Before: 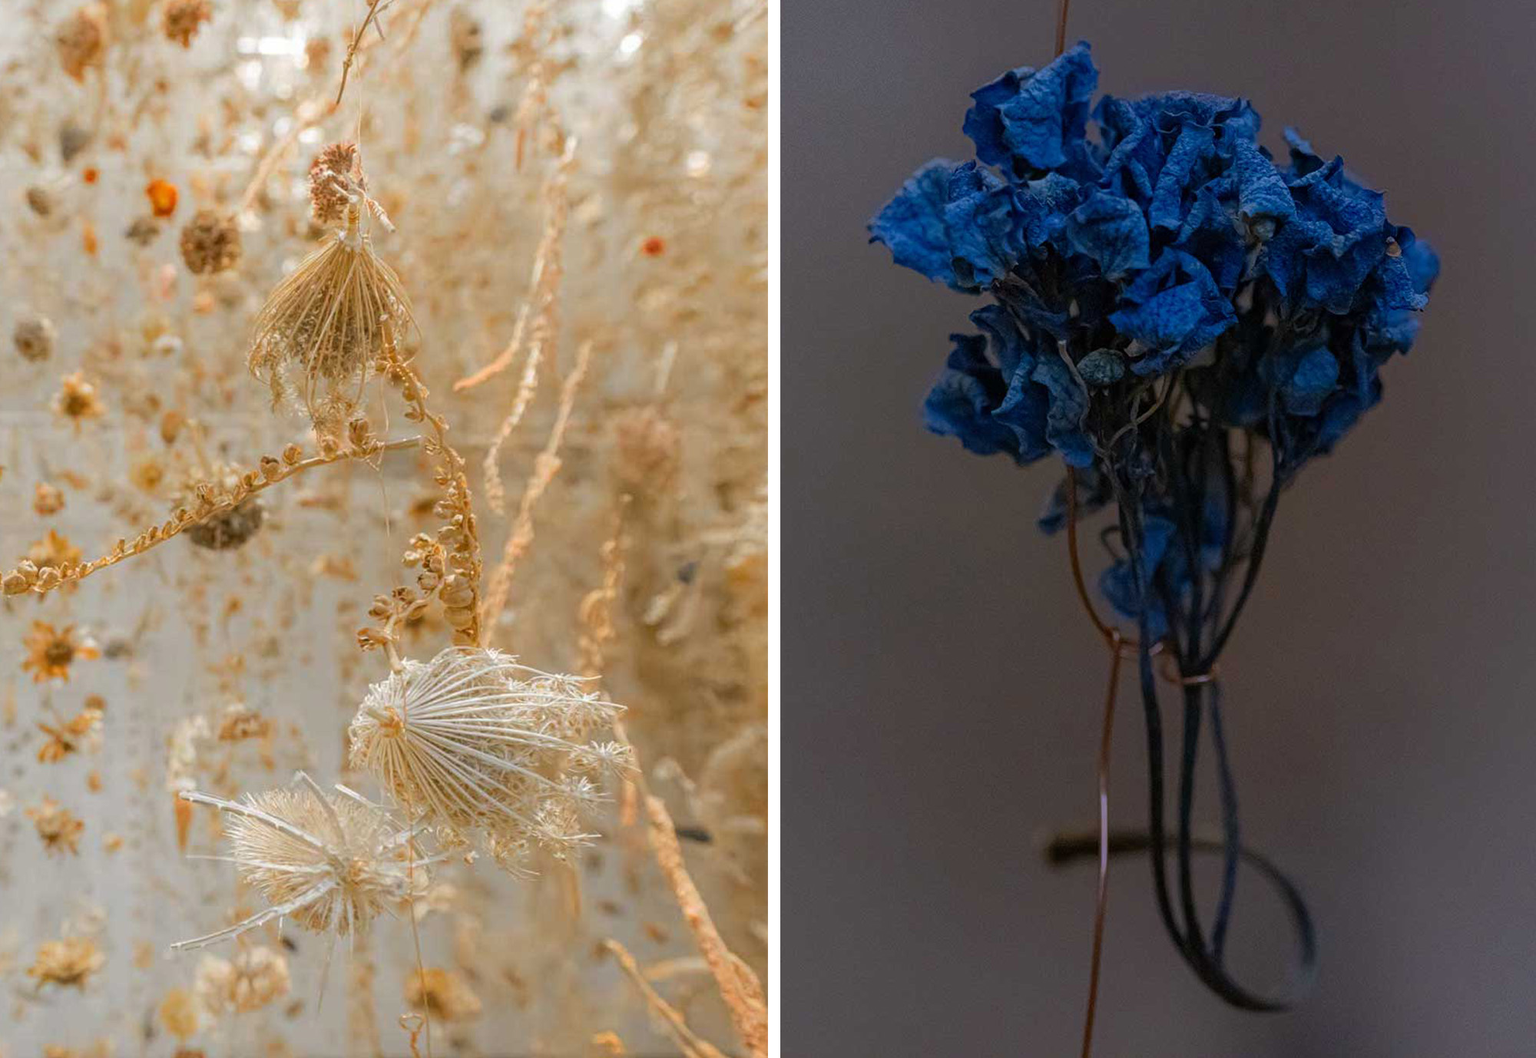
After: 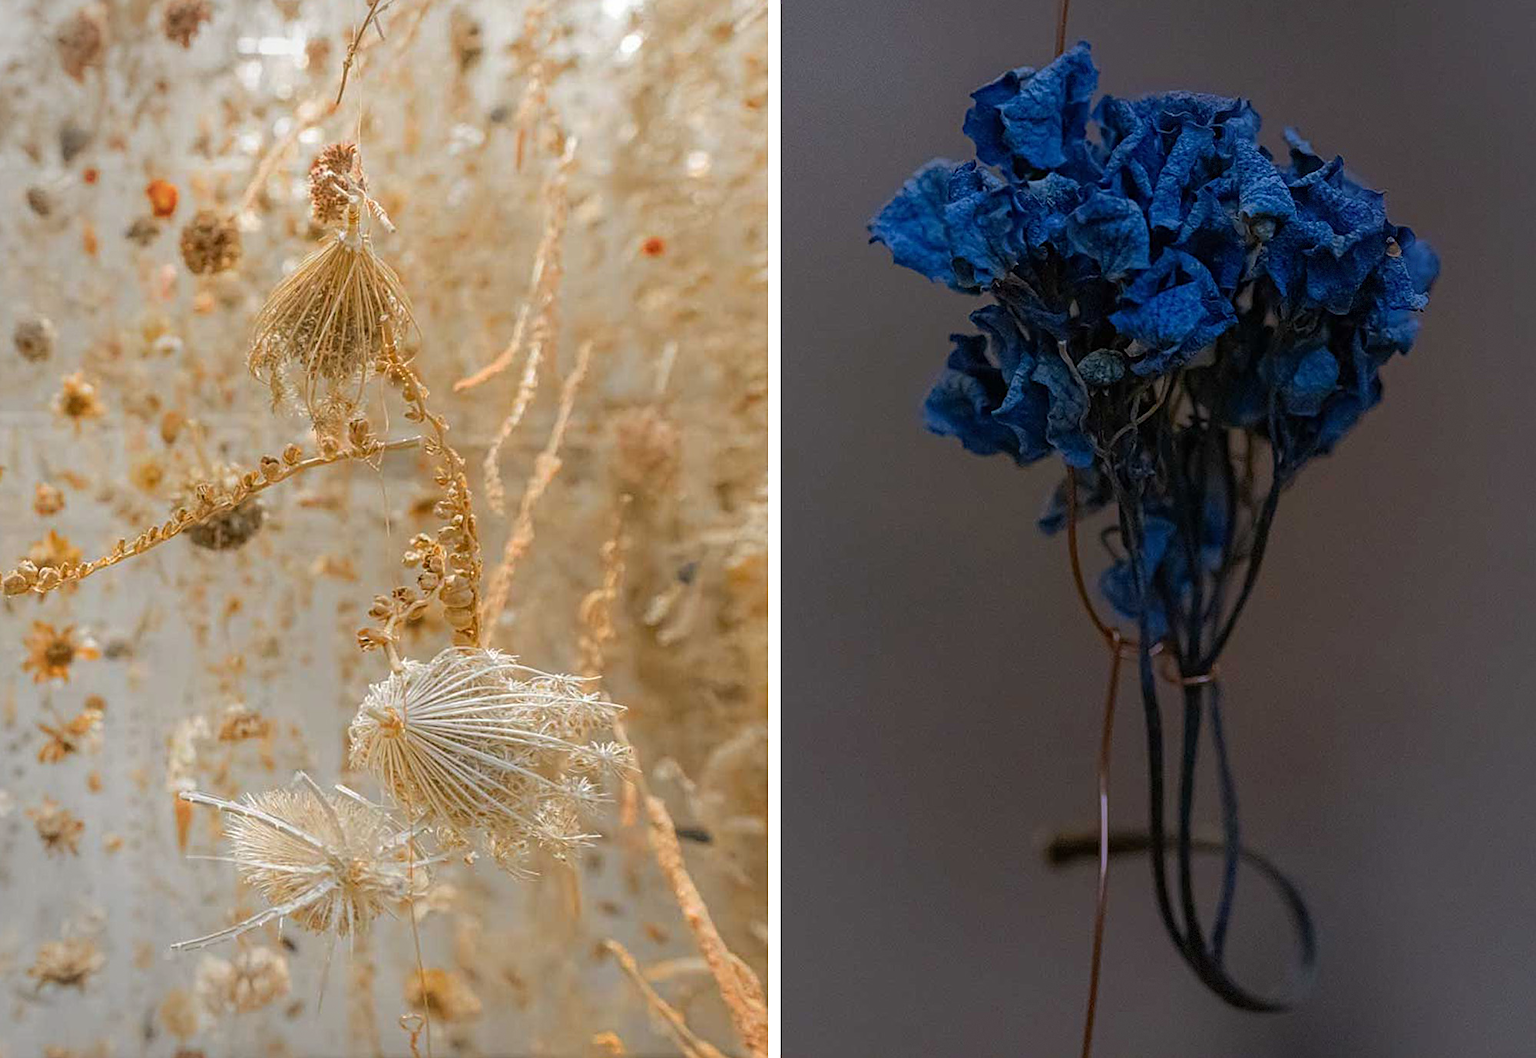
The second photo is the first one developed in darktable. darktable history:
vignetting: fall-off start 91%, fall-off radius 39.39%, brightness -0.182, saturation -0.3, width/height ratio 1.219, shape 1.3, dithering 8-bit output, unbound false
sharpen: on, module defaults
